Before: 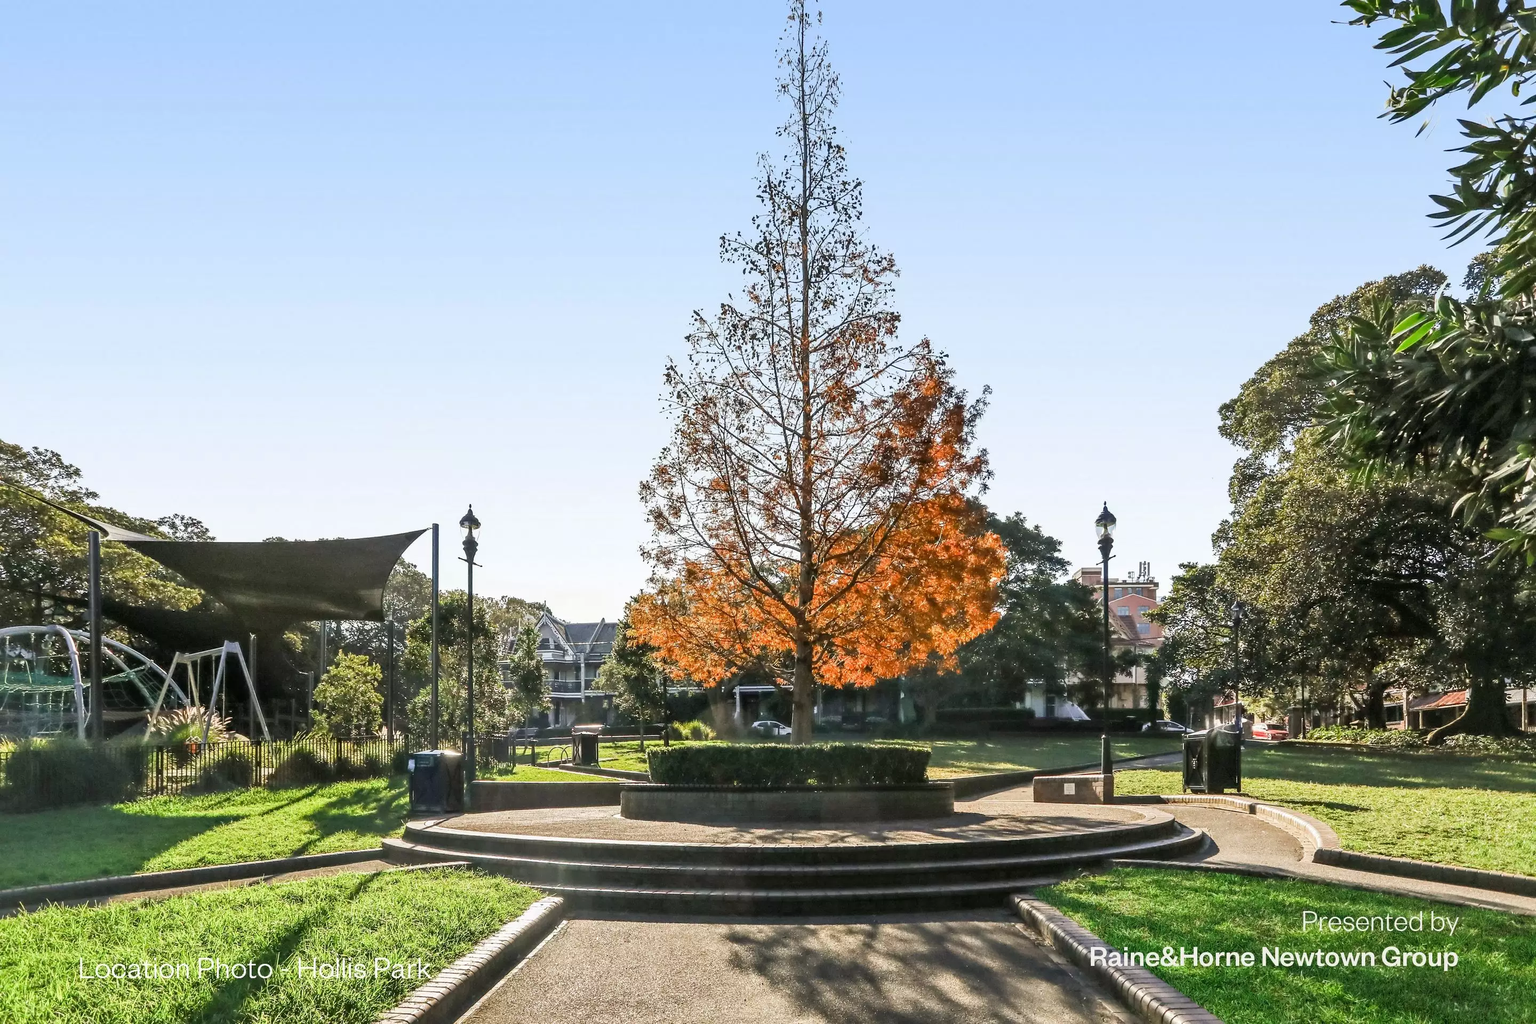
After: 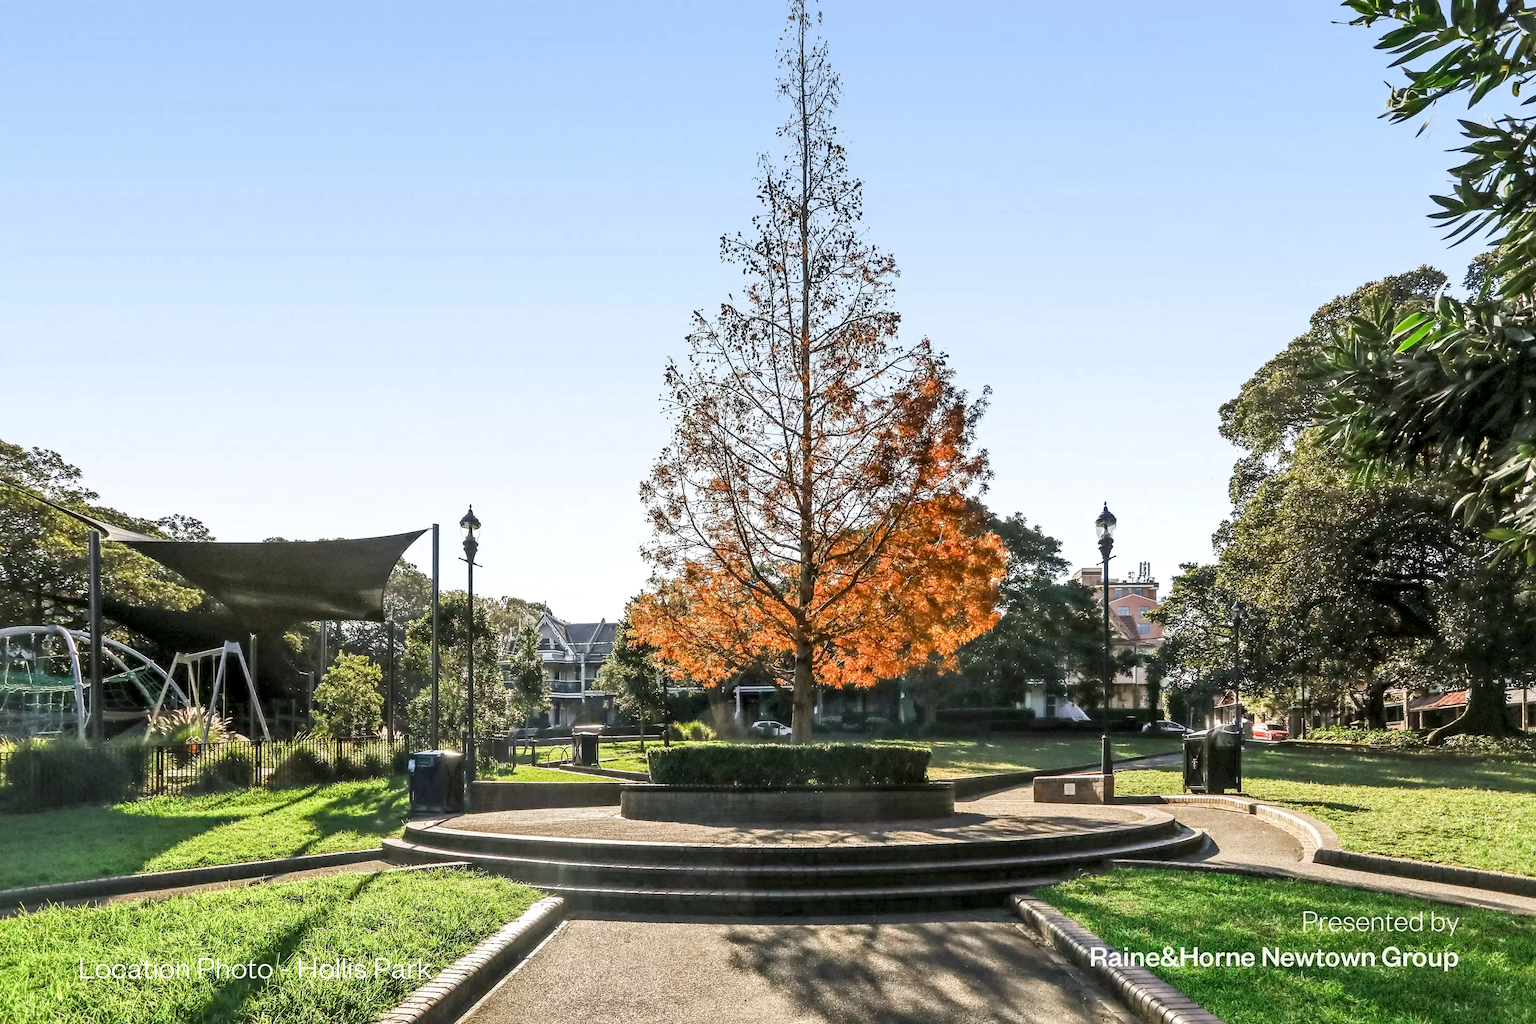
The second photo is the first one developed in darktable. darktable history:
local contrast: highlights 107%, shadows 101%, detail 132%, midtone range 0.2
